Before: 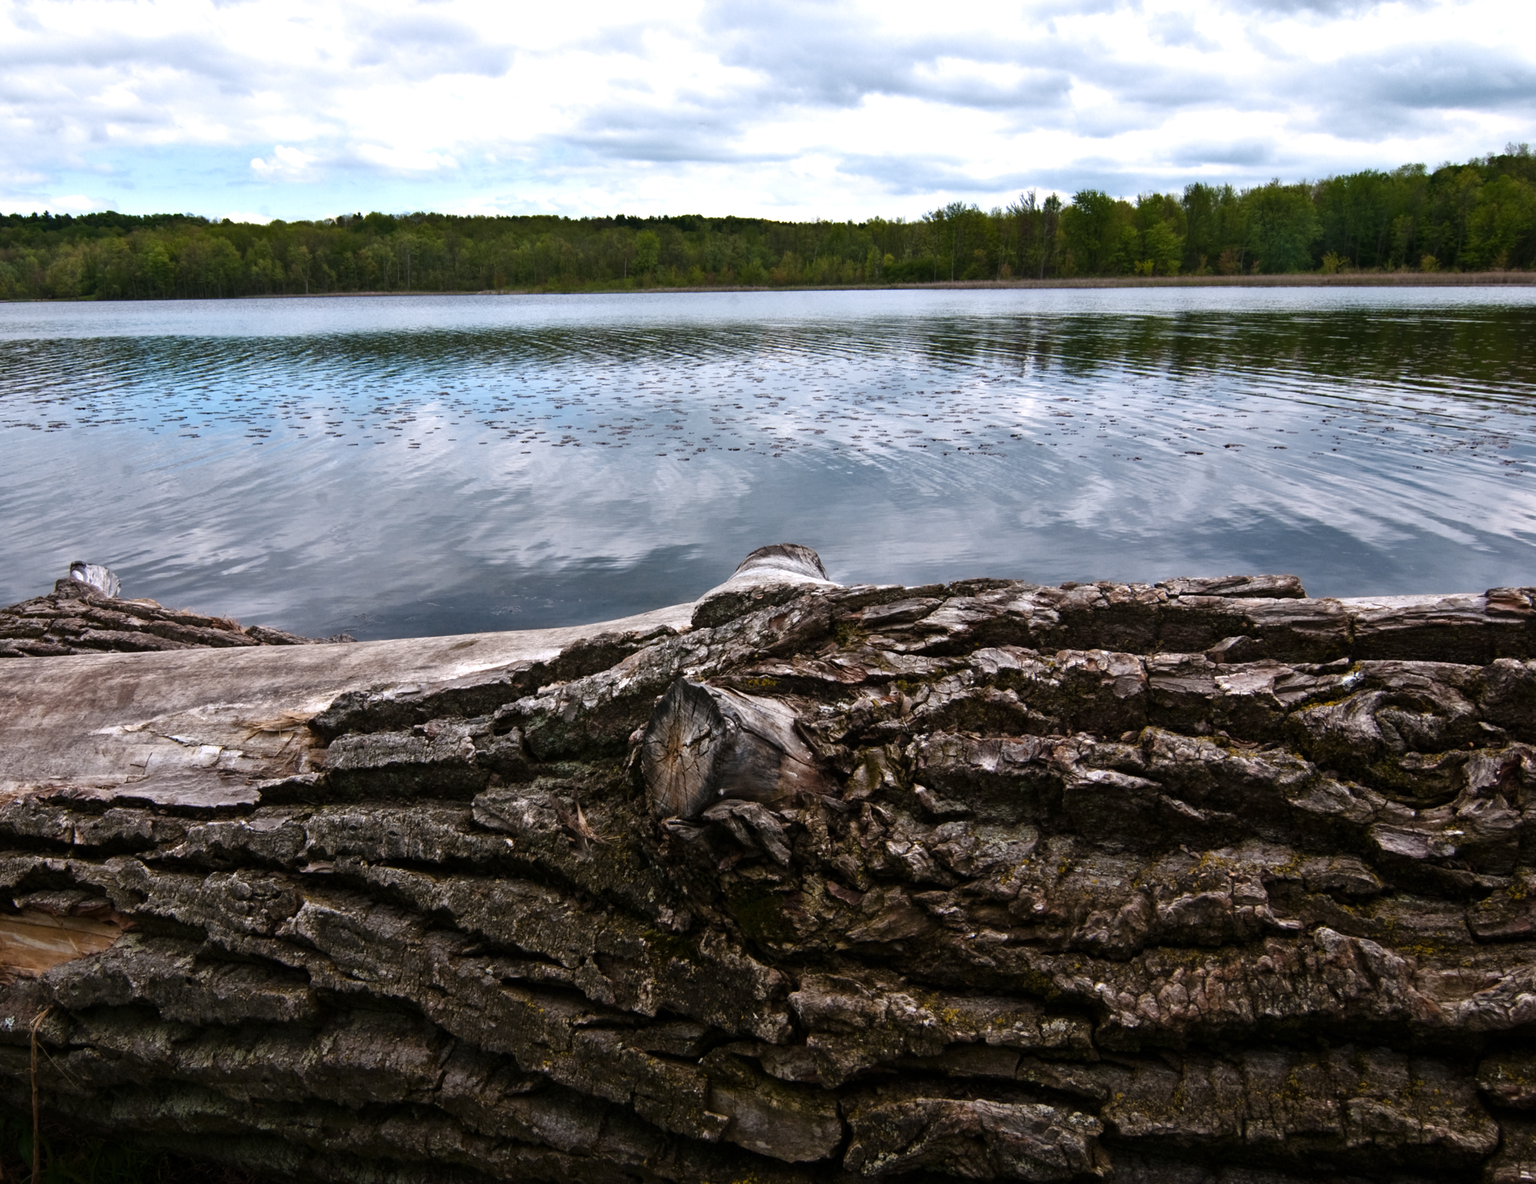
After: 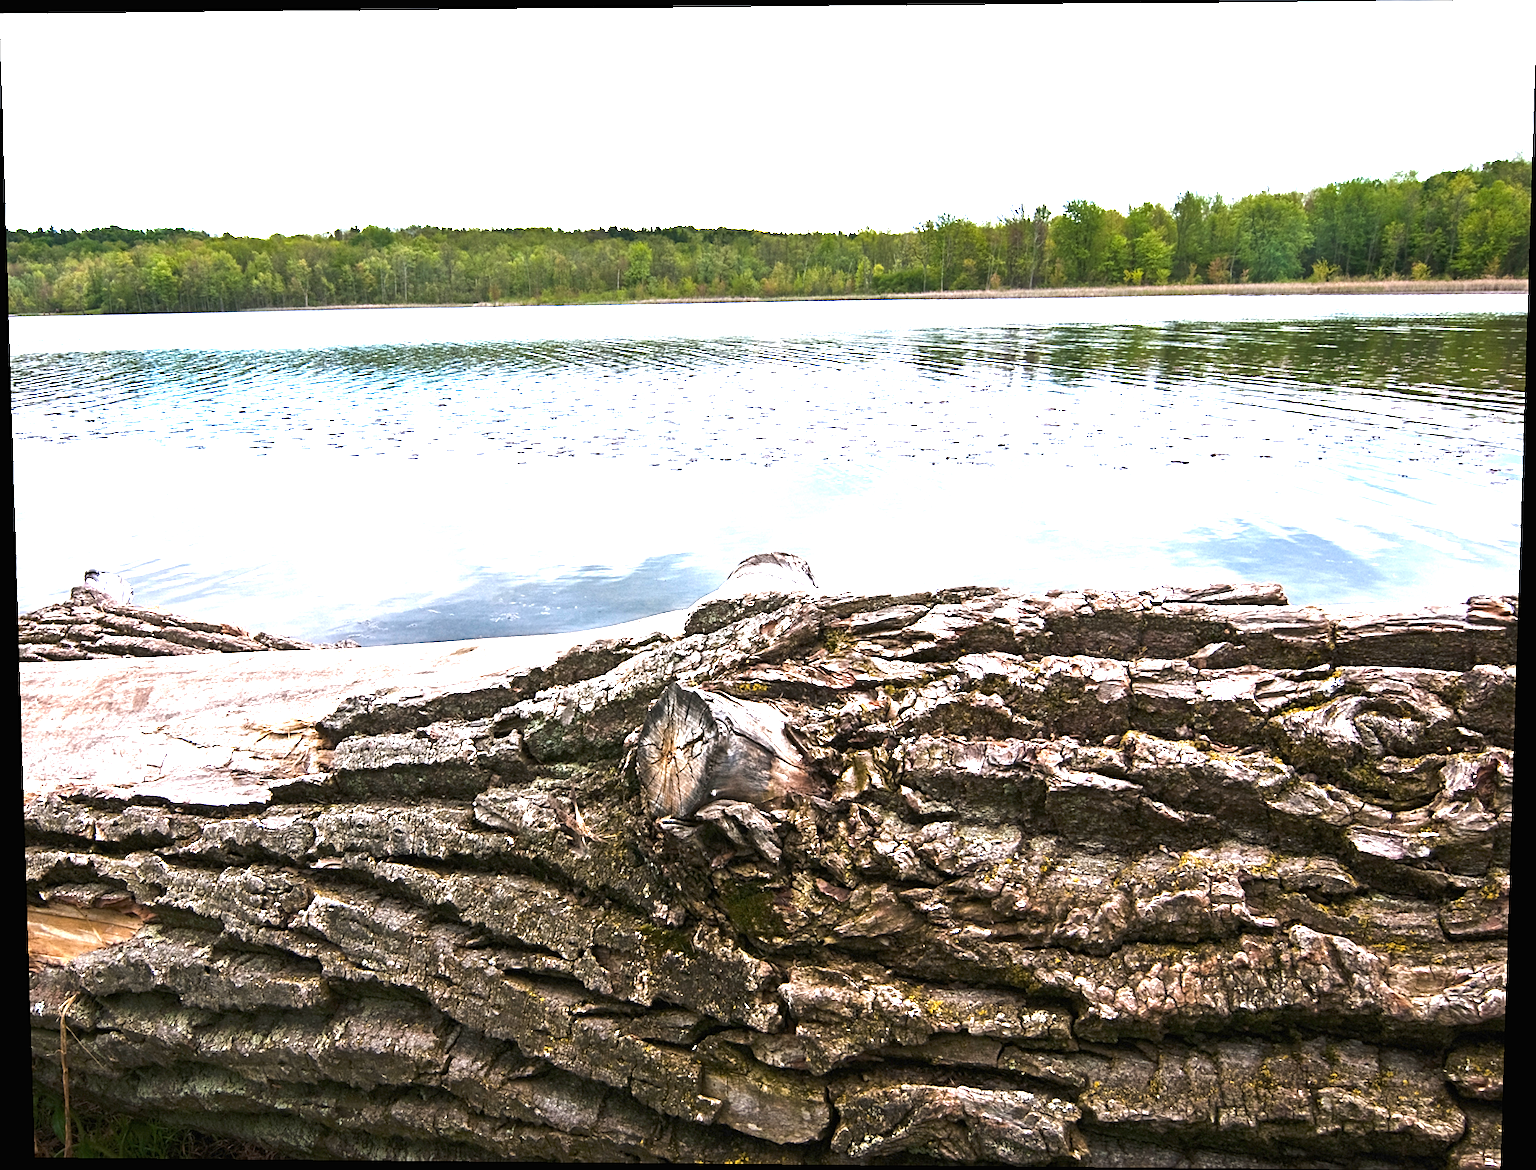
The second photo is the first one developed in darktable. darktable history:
exposure: black level correction 0, exposure 1.7 EV, compensate exposure bias true, compensate highlight preservation false
sharpen: on, module defaults
base curve: exposure shift 0, preserve colors none
rotate and perspective: lens shift (vertical) 0.048, lens shift (horizontal) -0.024, automatic cropping off
